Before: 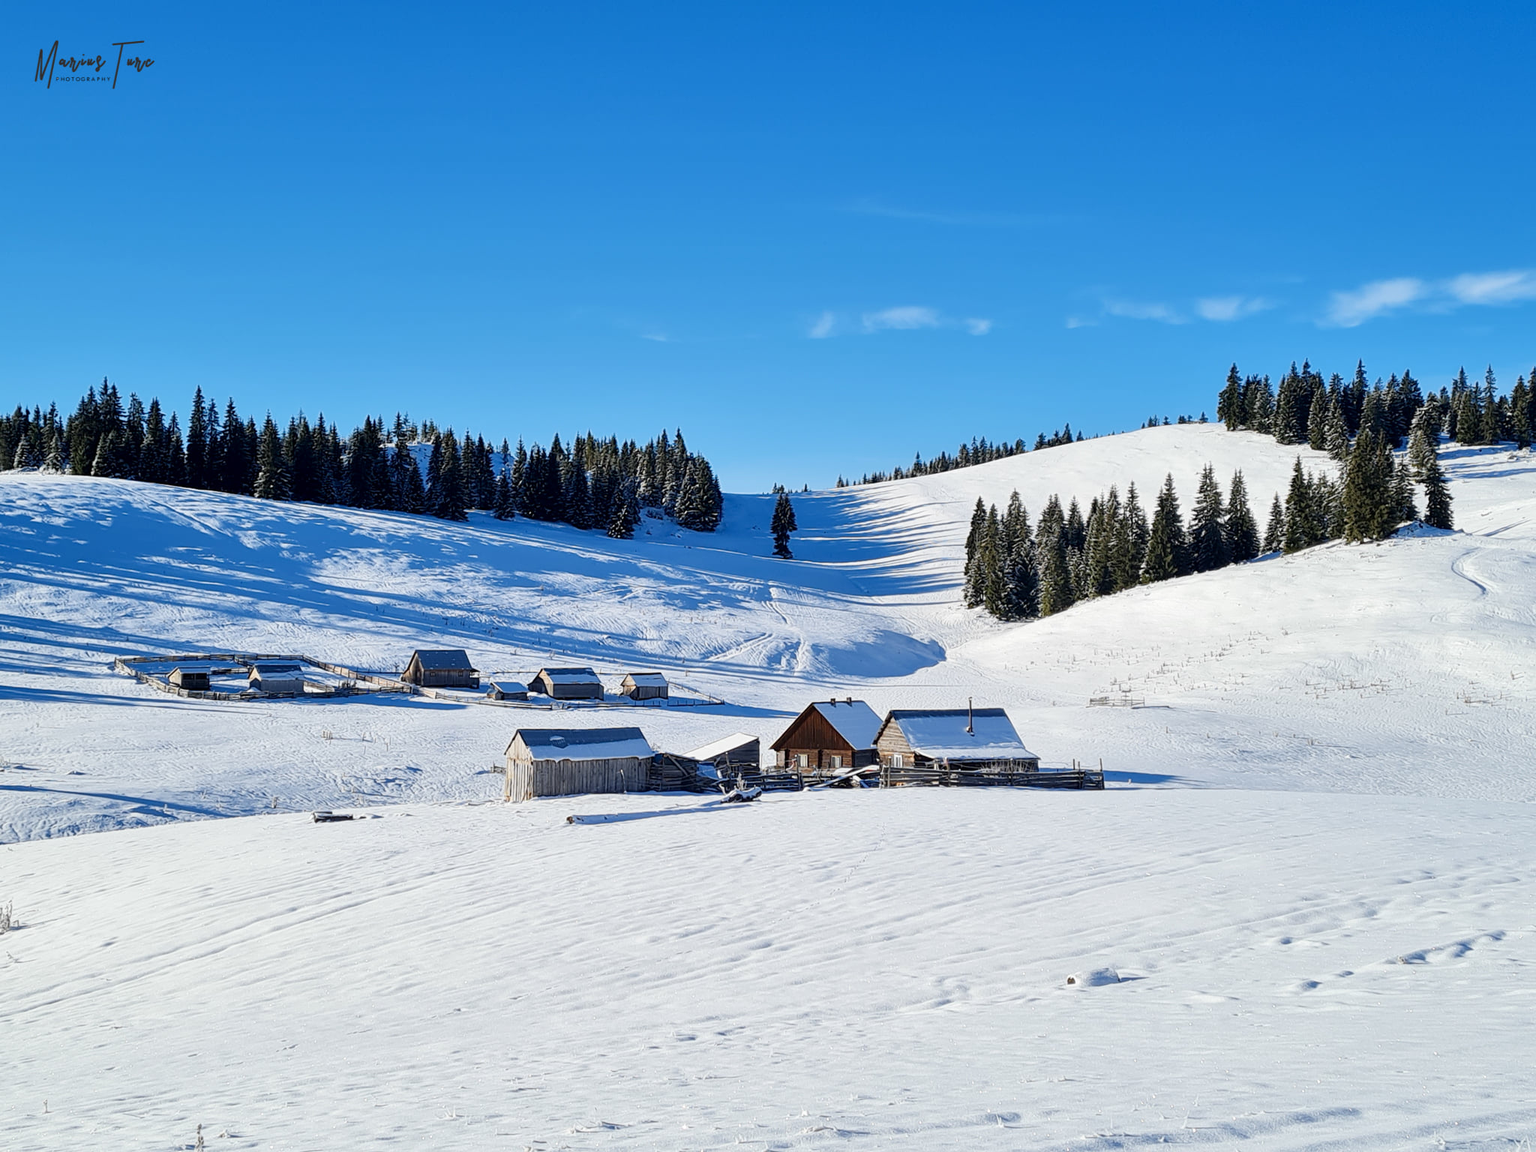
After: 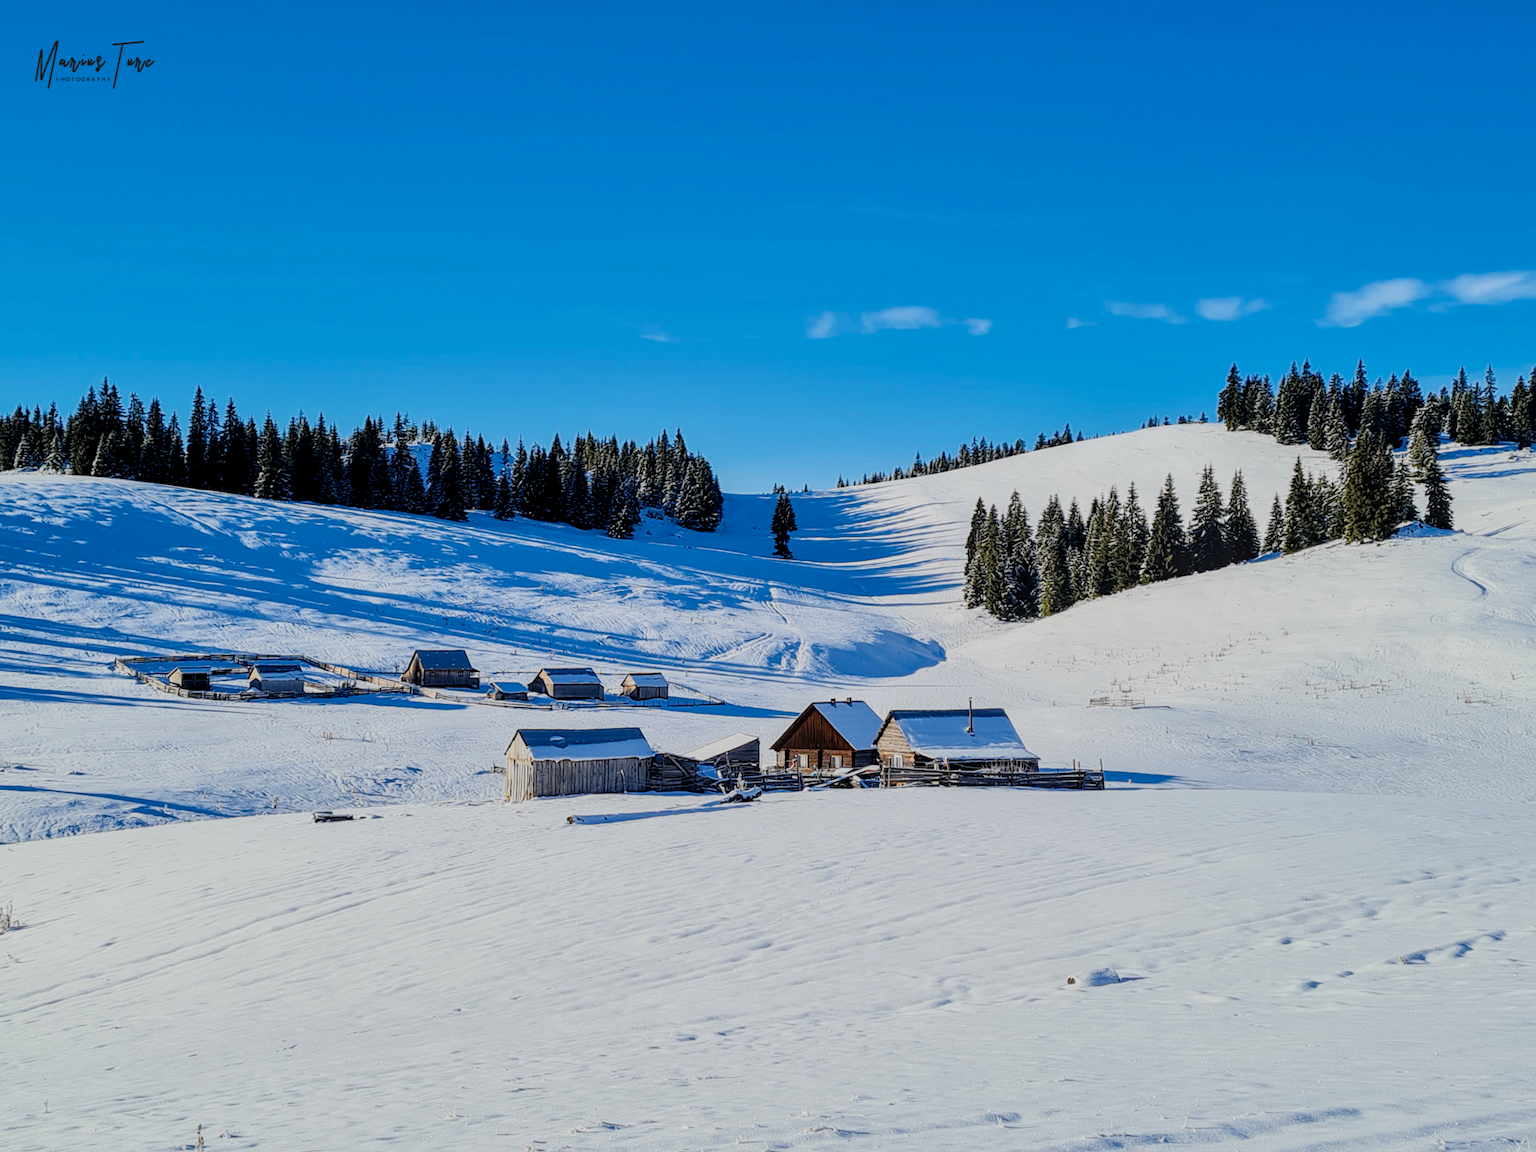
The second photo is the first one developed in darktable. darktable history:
filmic rgb: black relative exposure -7.48 EV, white relative exposure 4.83 EV, hardness 3.4, color science v6 (2022)
local contrast: on, module defaults
tone equalizer: on, module defaults
color balance rgb: perceptual saturation grading › global saturation 25%, global vibrance 10%
